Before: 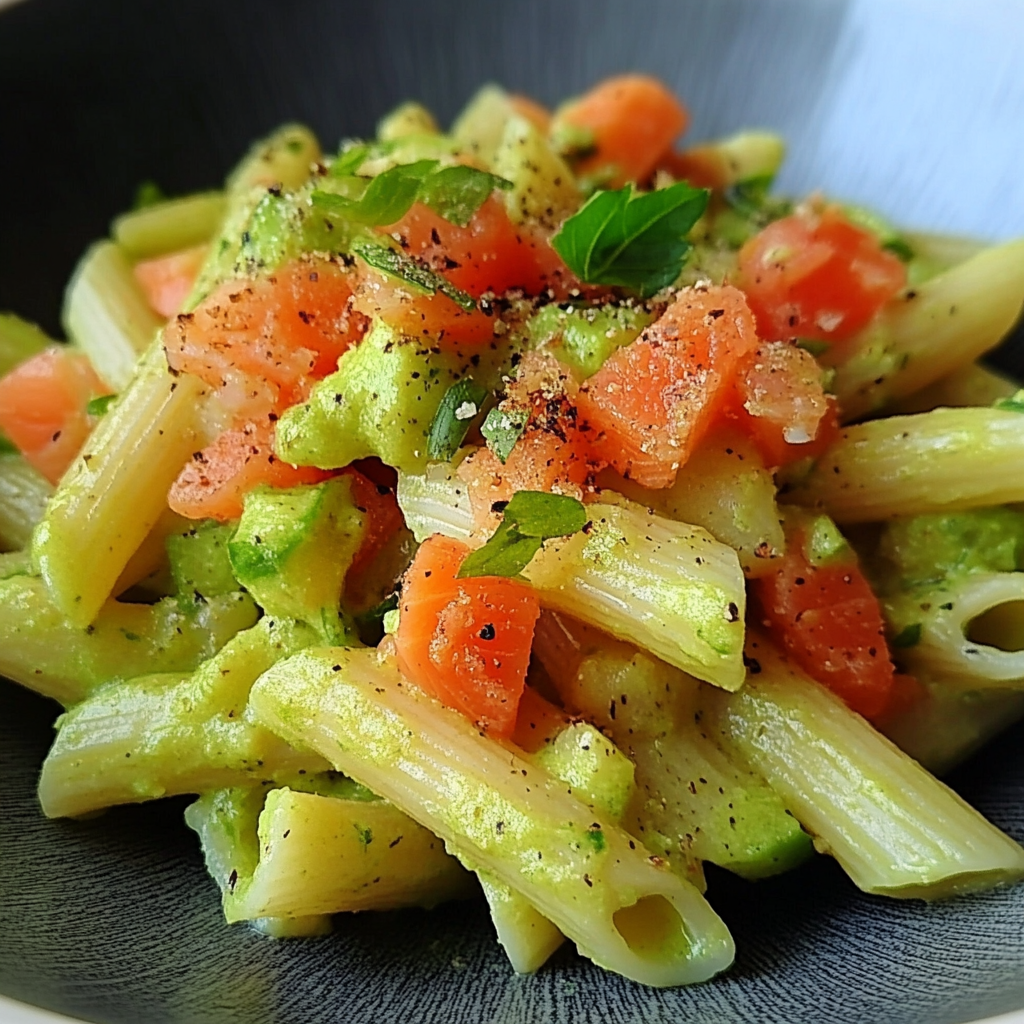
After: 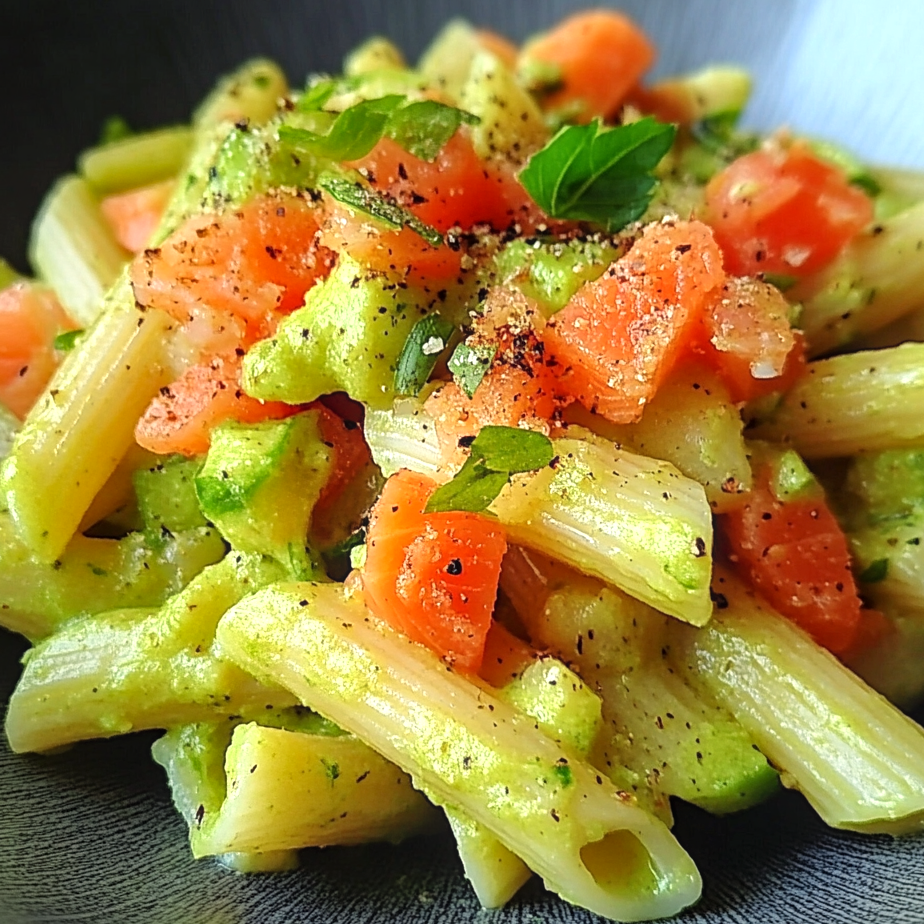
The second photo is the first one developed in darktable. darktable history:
local contrast: detail 110%
crop: left 3.305%, top 6.436%, right 6.389%, bottom 3.258%
exposure: black level correction 0.001, exposure 0.5 EV, compensate exposure bias true, compensate highlight preservation false
